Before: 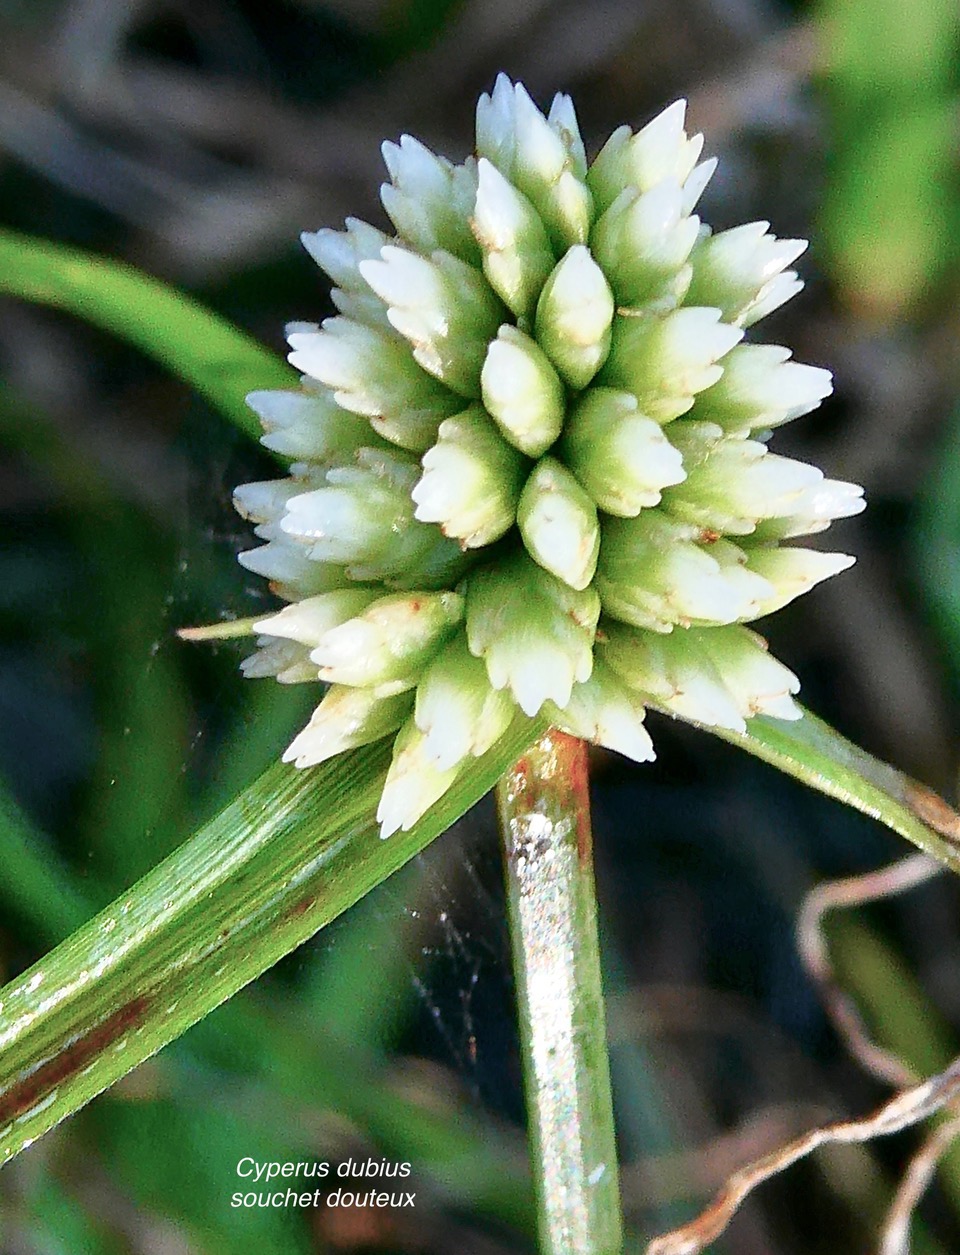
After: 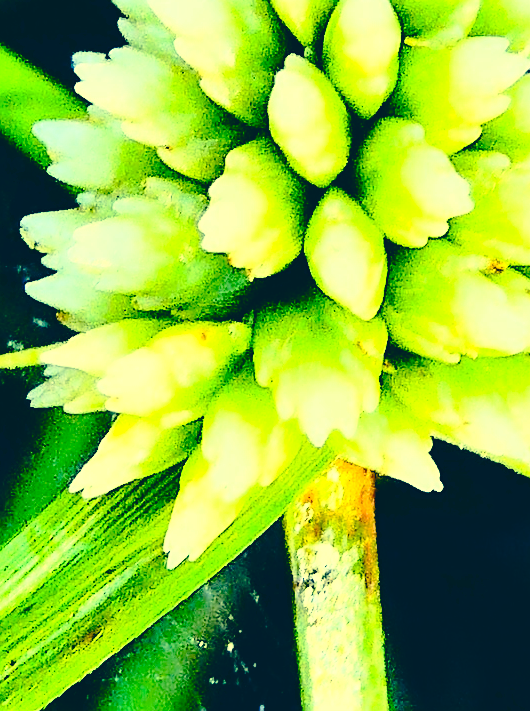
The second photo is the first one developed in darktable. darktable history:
sharpen: on, module defaults
tone equalizer: -8 EV -0.728 EV, -7 EV -0.675 EV, -6 EV -0.578 EV, -5 EV -0.37 EV, -3 EV 0.38 EV, -2 EV 0.6 EV, -1 EV 0.687 EV, +0 EV 0.728 EV
color balance rgb: power › chroma 0.265%, power › hue 62.07°, linear chroma grading › global chroma 14.379%, perceptual saturation grading › global saturation 25.847%
crop and rotate: left 22.217%, top 21.543%, right 22.514%, bottom 21.775%
color correction: highlights a* -15.92, highlights b* 39.84, shadows a* -39.61, shadows b* -26.28
contrast brightness saturation: contrast 0.382, brightness 0.112
tone curve: curves: ch0 [(0, 0) (0.003, 0.026) (0.011, 0.025) (0.025, 0.022) (0.044, 0.022) (0.069, 0.028) (0.1, 0.041) (0.136, 0.062) (0.177, 0.103) (0.224, 0.167) (0.277, 0.242) (0.335, 0.343) (0.399, 0.452) (0.468, 0.539) (0.543, 0.614) (0.623, 0.683) (0.709, 0.749) (0.801, 0.827) (0.898, 0.918) (1, 1)], preserve colors none
